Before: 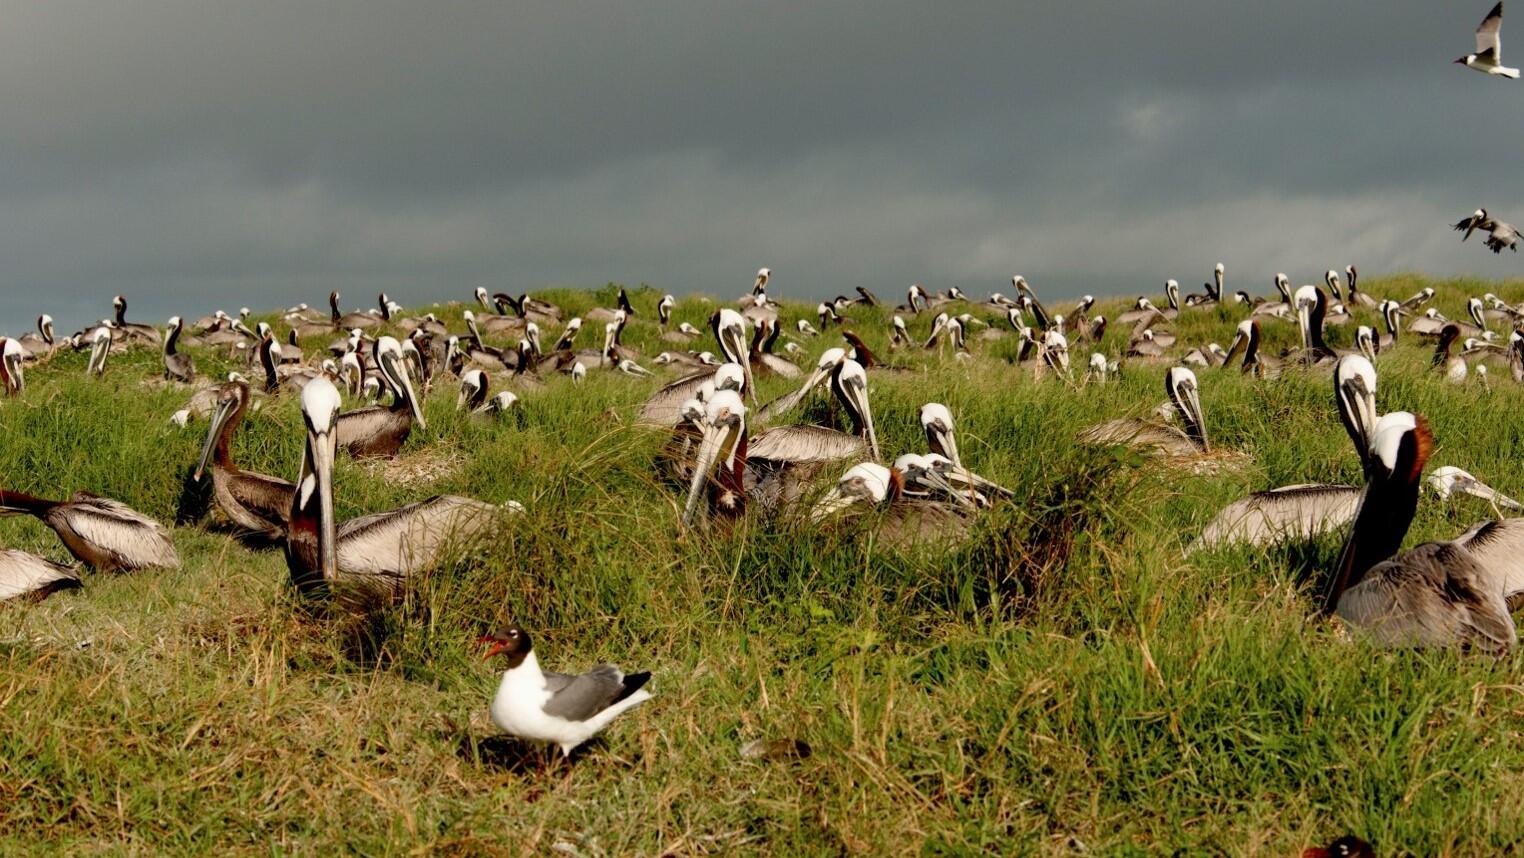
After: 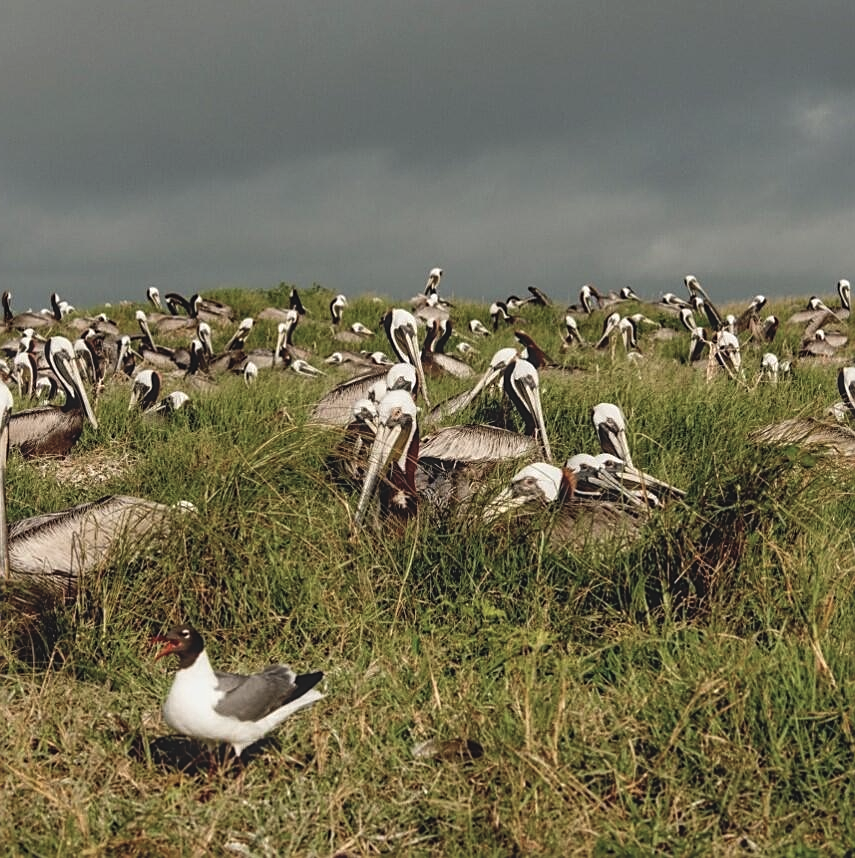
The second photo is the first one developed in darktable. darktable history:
local contrast: on, module defaults
crop: left 21.556%, right 22.213%
contrast brightness saturation: saturation -0.171
exposure: black level correction -0.015, exposure -0.127 EV, compensate highlight preservation false
sharpen: on, module defaults
